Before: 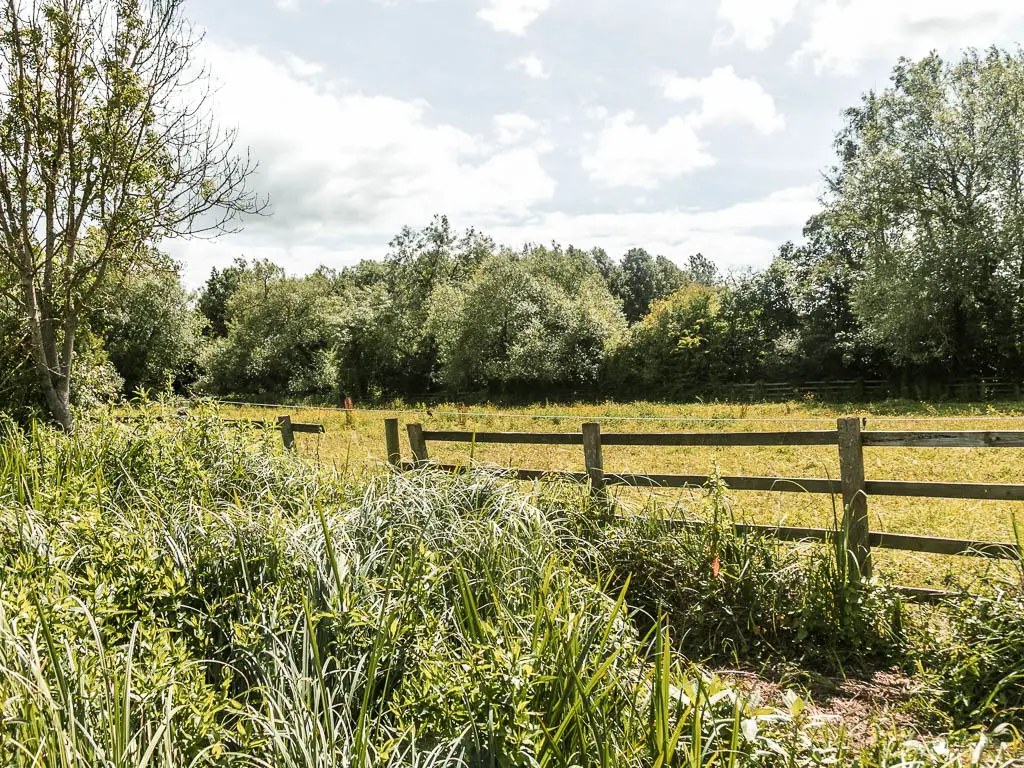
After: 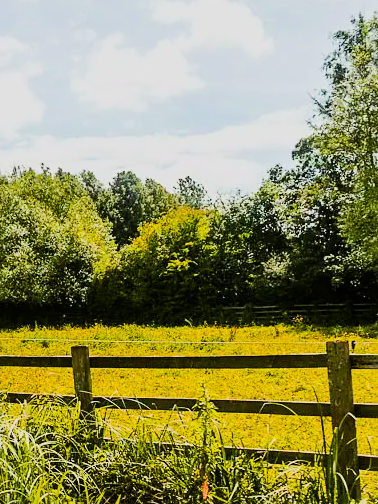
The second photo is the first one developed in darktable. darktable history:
color balance rgb: linear chroma grading › global chroma 23.15%, perceptual saturation grading › global saturation 28.7%, perceptual saturation grading › mid-tones 12.04%, perceptual saturation grading › shadows 10.19%, global vibrance 22.22%
haze removal: compatibility mode true, adaptive false
white balance: red 1, blue 1
color balance: output saturation 110%
crop and rotate: left 49.936%, top 10.094%, right 13.136%, bottom 24.256%
filmic rgb: black relative exposure -7.5 EV, white relative exposure 5 EV, hardness 3.31, contrast 1.3, contrast in shadows safe
sharpen: amount 0.2
